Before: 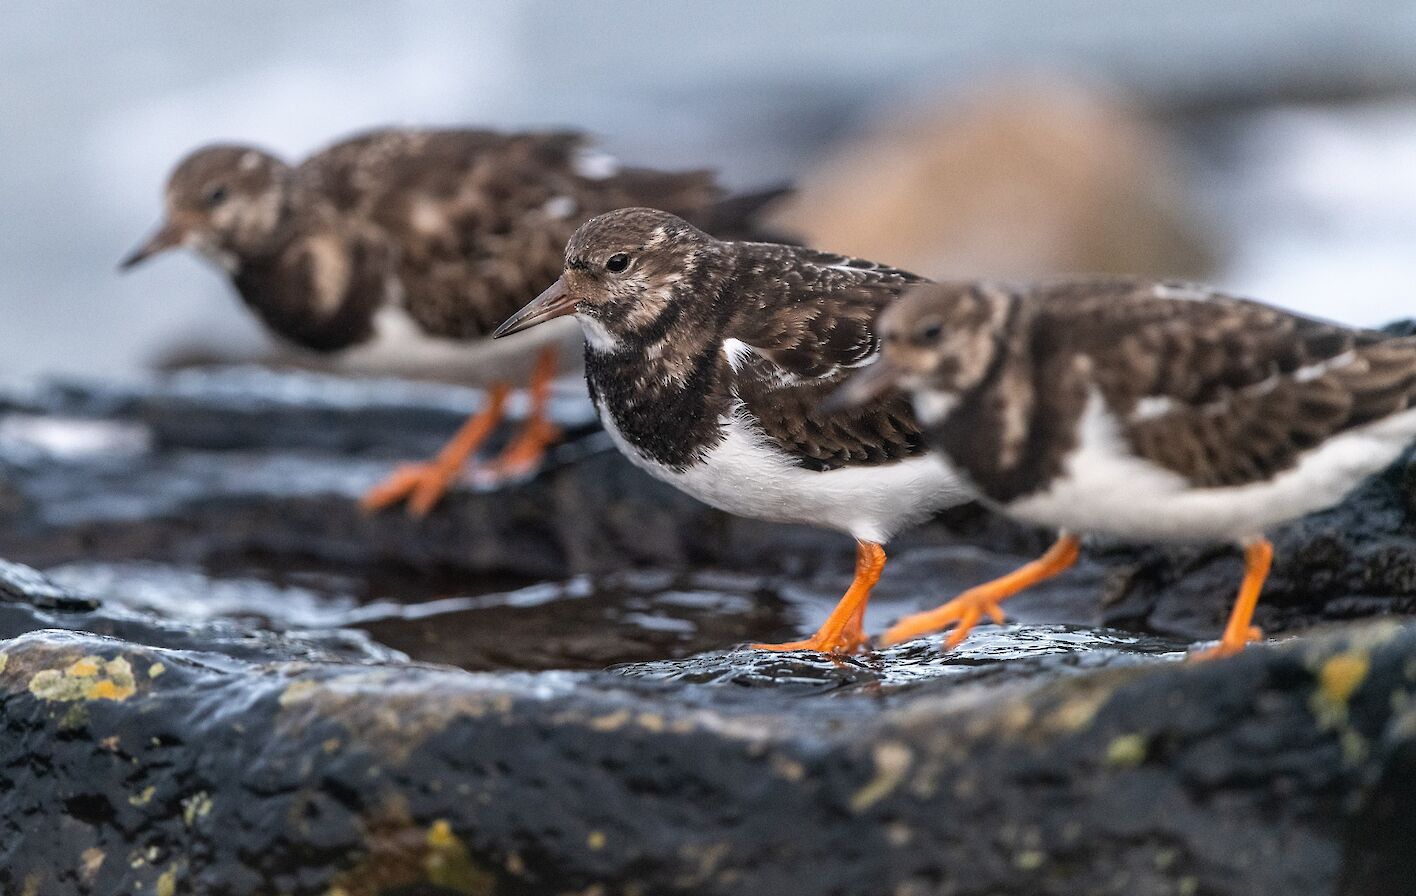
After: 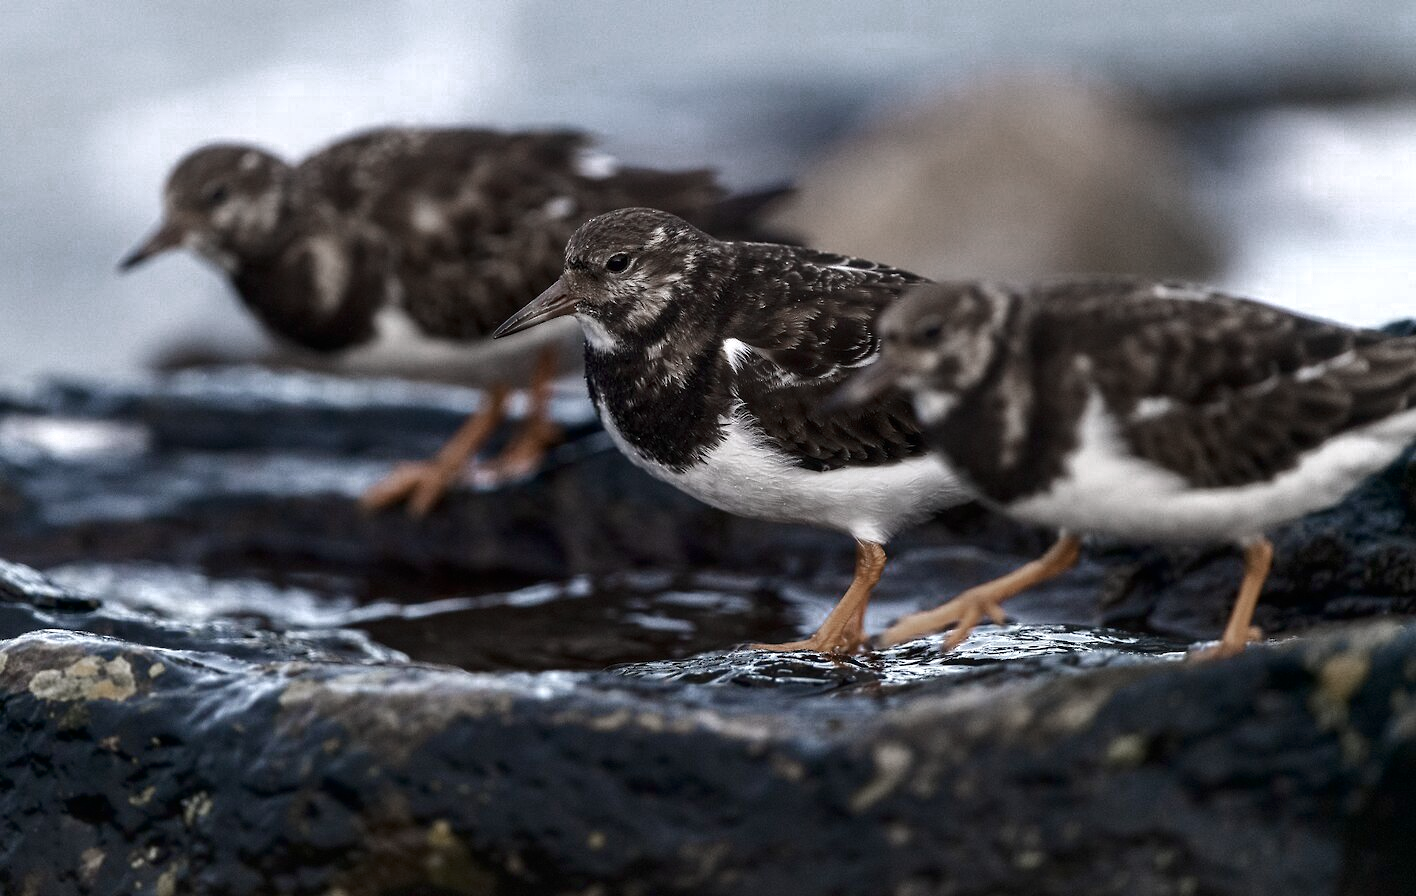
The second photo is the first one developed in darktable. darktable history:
color zones: curves: ch0 [(0, 0.613) (0.01, 0.613) (0.245, 0.448) (0.498, 0.529) (0.642, 0.665) (0.879, 0.777) (0.99, 0.613)]; ch1 [(0, 0.272) (0.219, 0.127) (0.724, 0.346)]
contrast brightness saturation: brightness -0.25, saturation 0.2
color balance rgb: perceptual saturation grading › global saturation 20%, perceptual saturation grading › highlights -25%, perceptual saturation grading › shadows 25%
